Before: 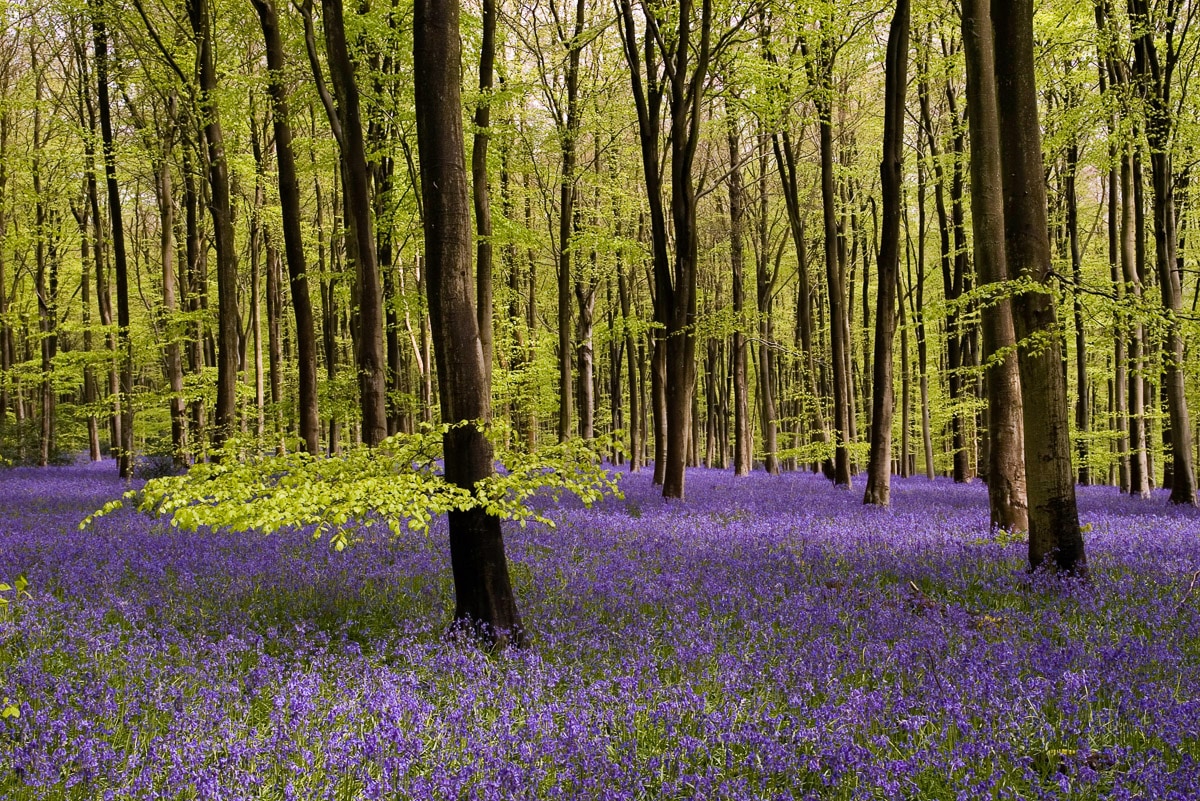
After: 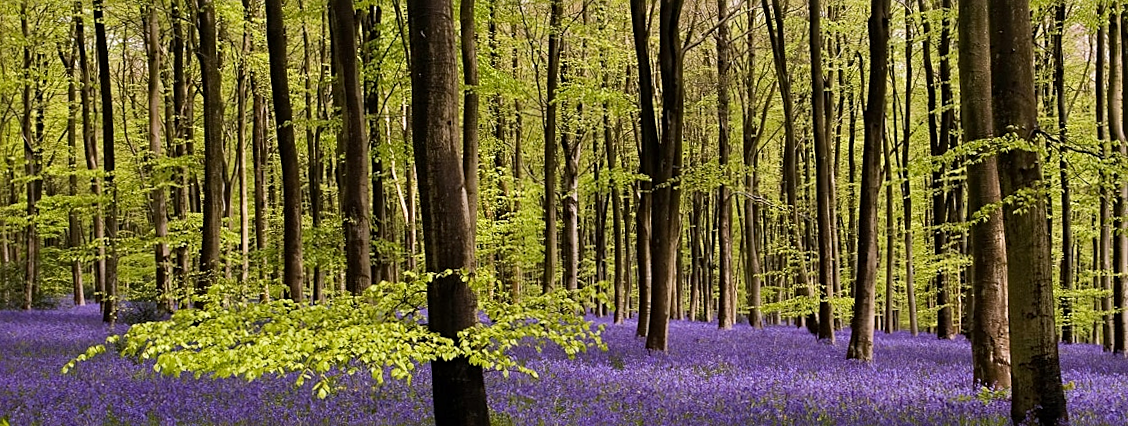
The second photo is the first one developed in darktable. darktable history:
crop: left 1.744%, top 19.225%, right 5.069%, bottom 28.357%
sharpen: radius 2.167, amount 0.381, threshold 0
rotate and perspective: rotation 0.8°, automatic cropping off
